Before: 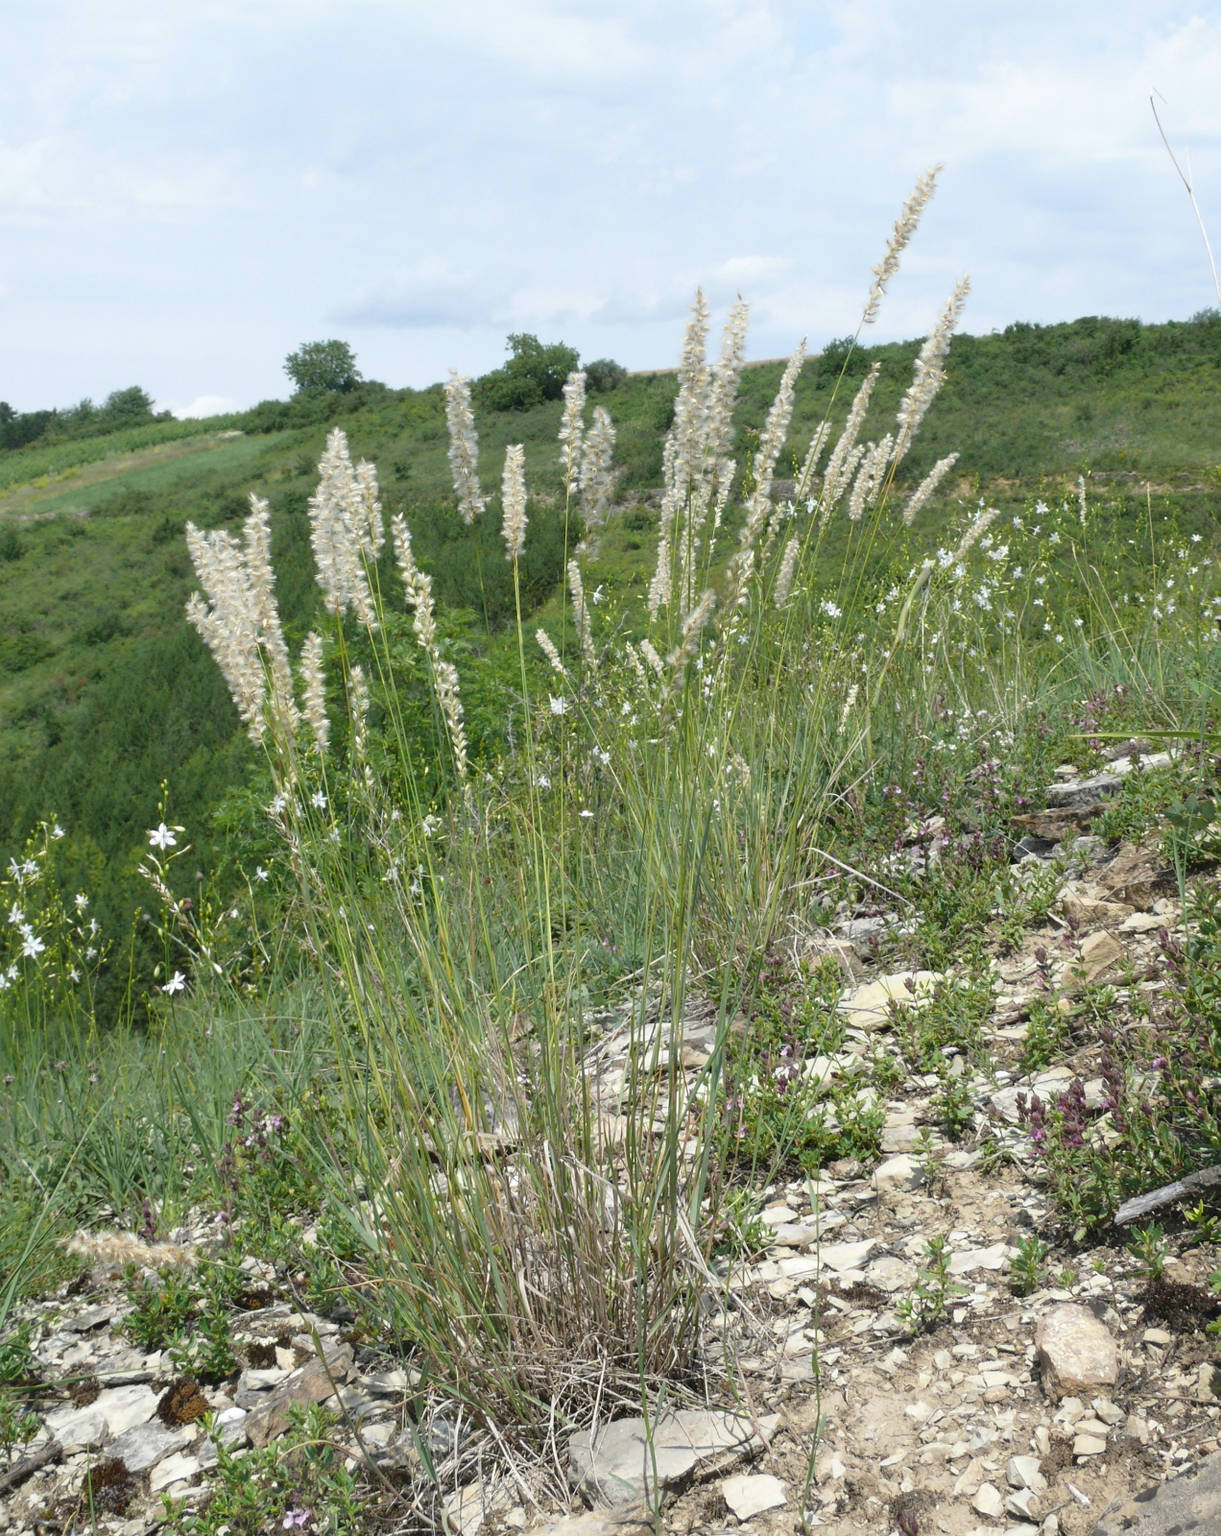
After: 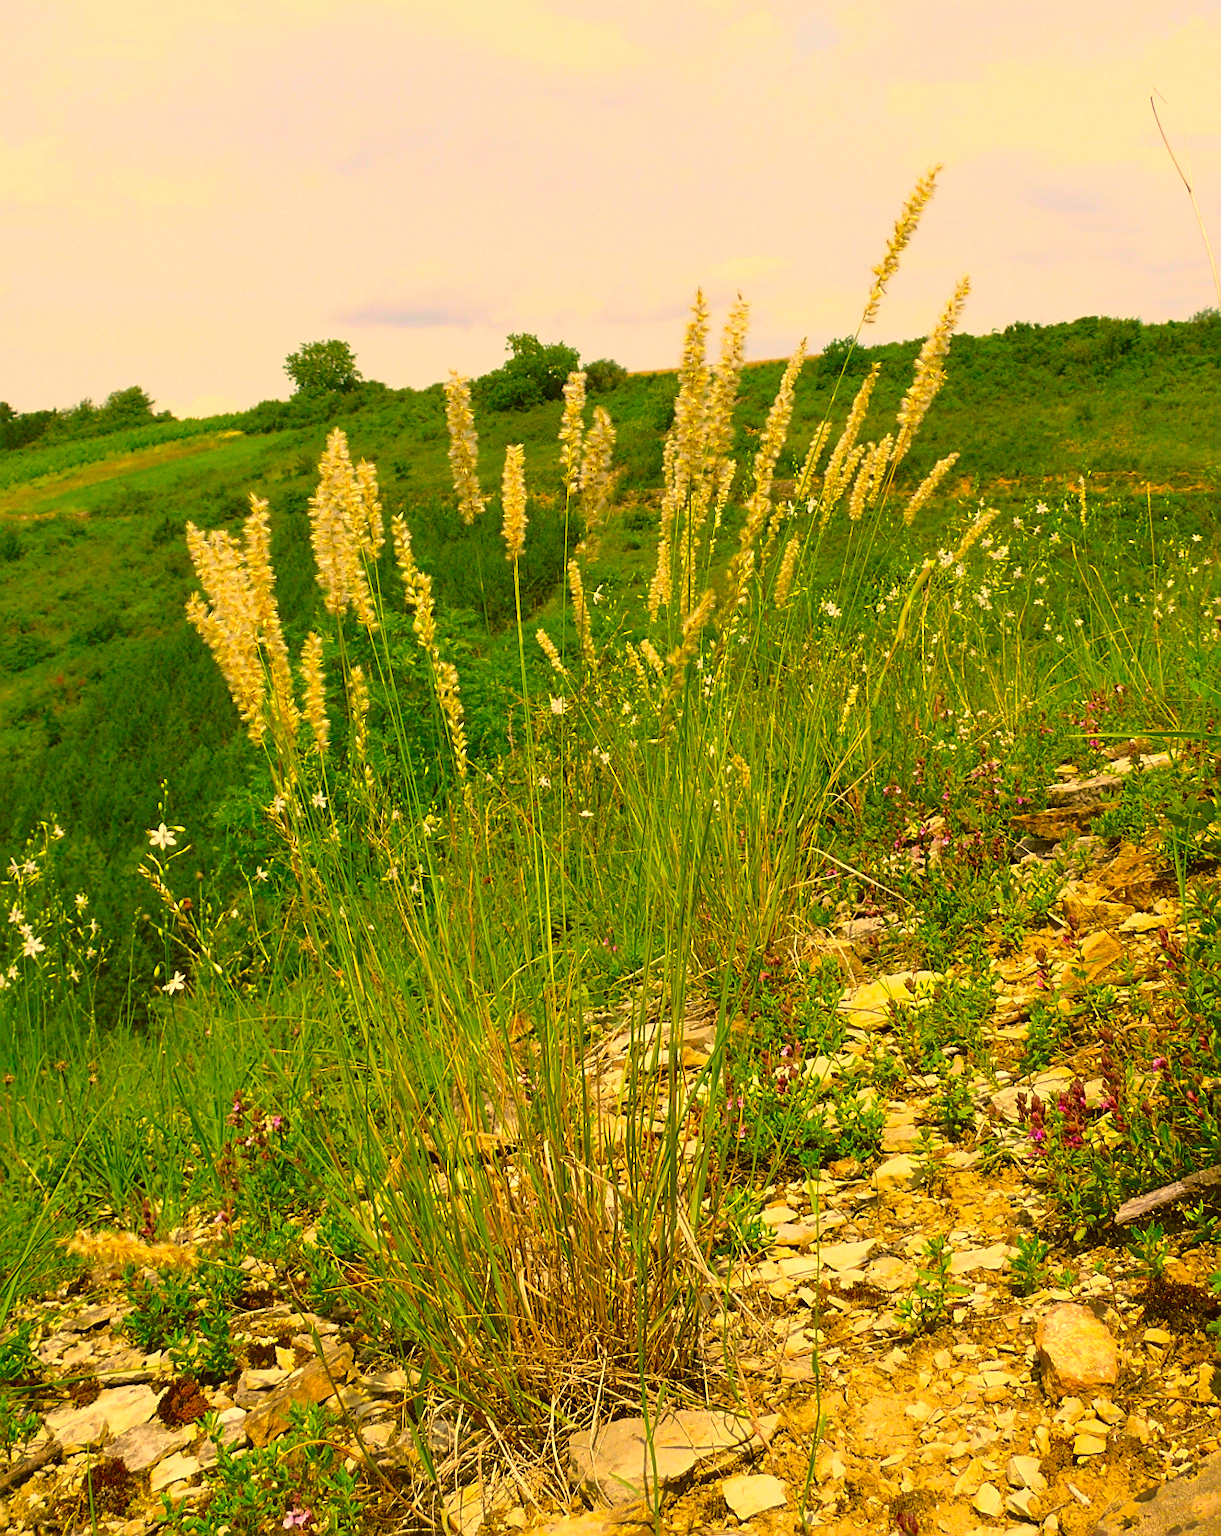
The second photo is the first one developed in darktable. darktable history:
exposure: black level correction 0.001, compensate highlight preservation false
sharpen: on, module defaults
color correction: highlights a* 10.93, highlights b* 29.81, shadows a* 2.65, shadows b* 16.74, saturation 1.72
color balance rgb: highlights gain › chroma 0.233%, highlights gain › hue 331.22°, linear chroma grading › global chroma 8.629%, perceptual saturation grading › global saturation 25.176%, global vibrance 20%
